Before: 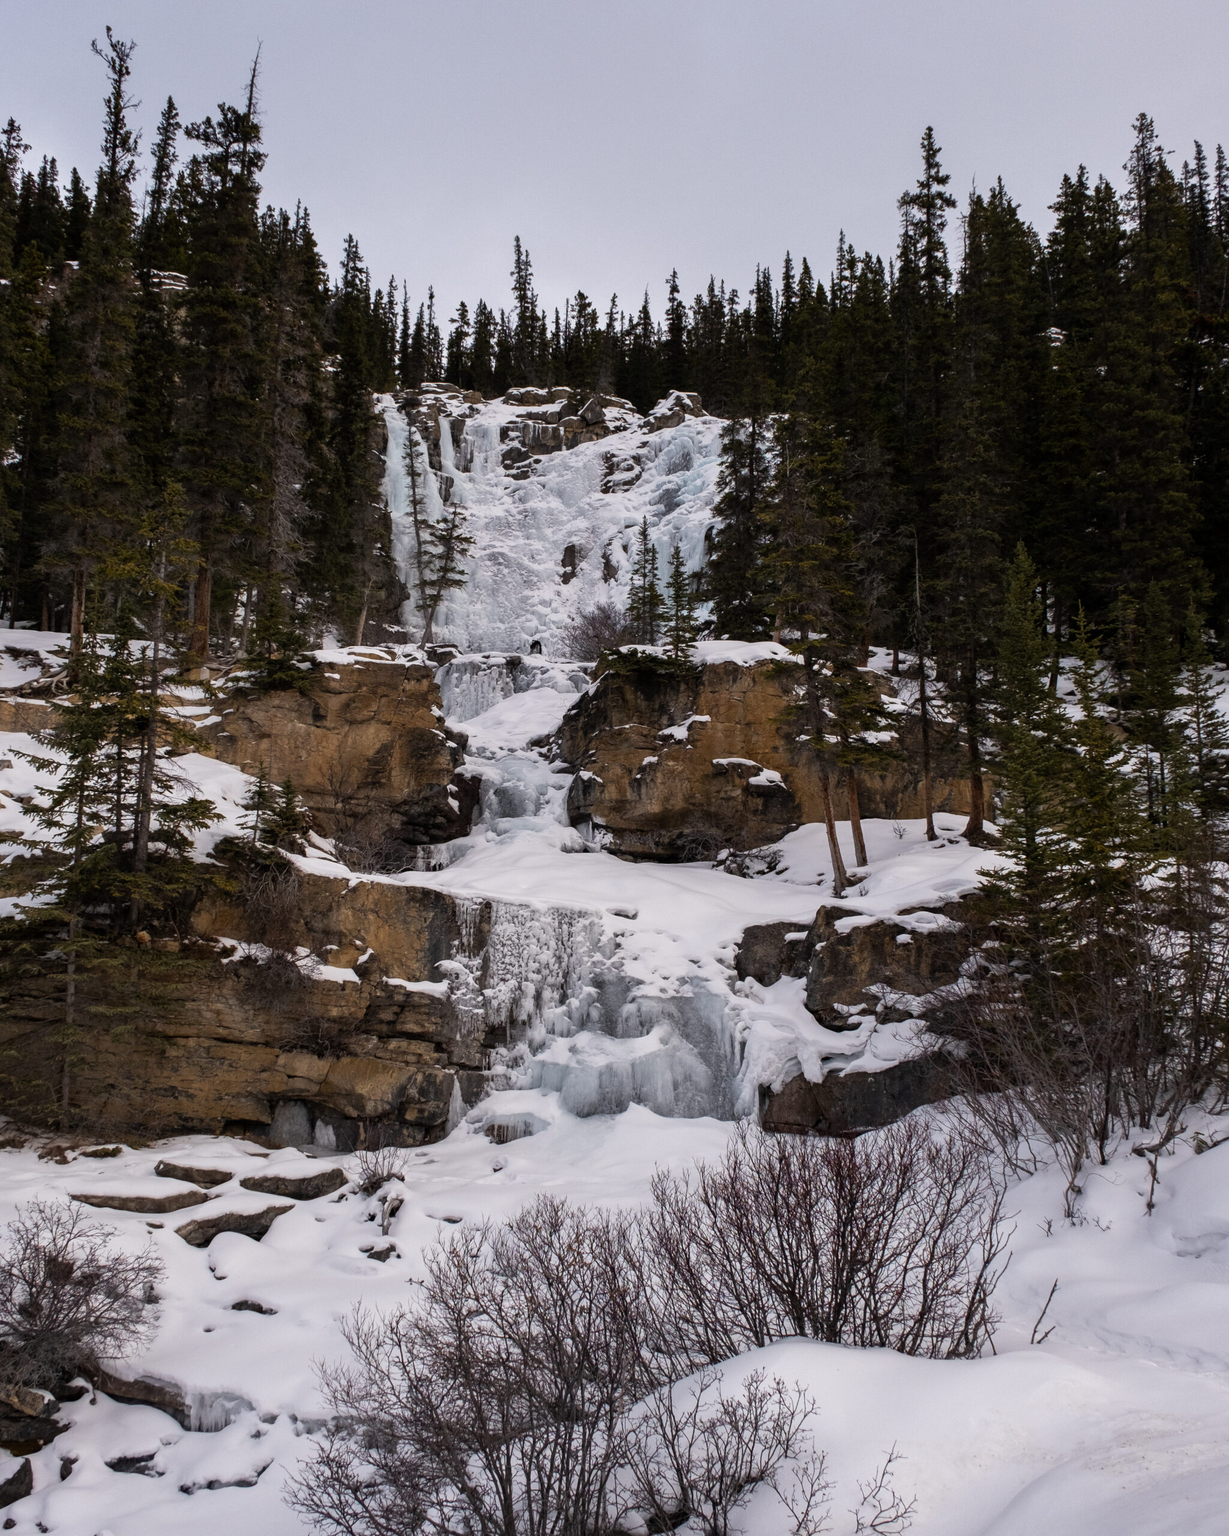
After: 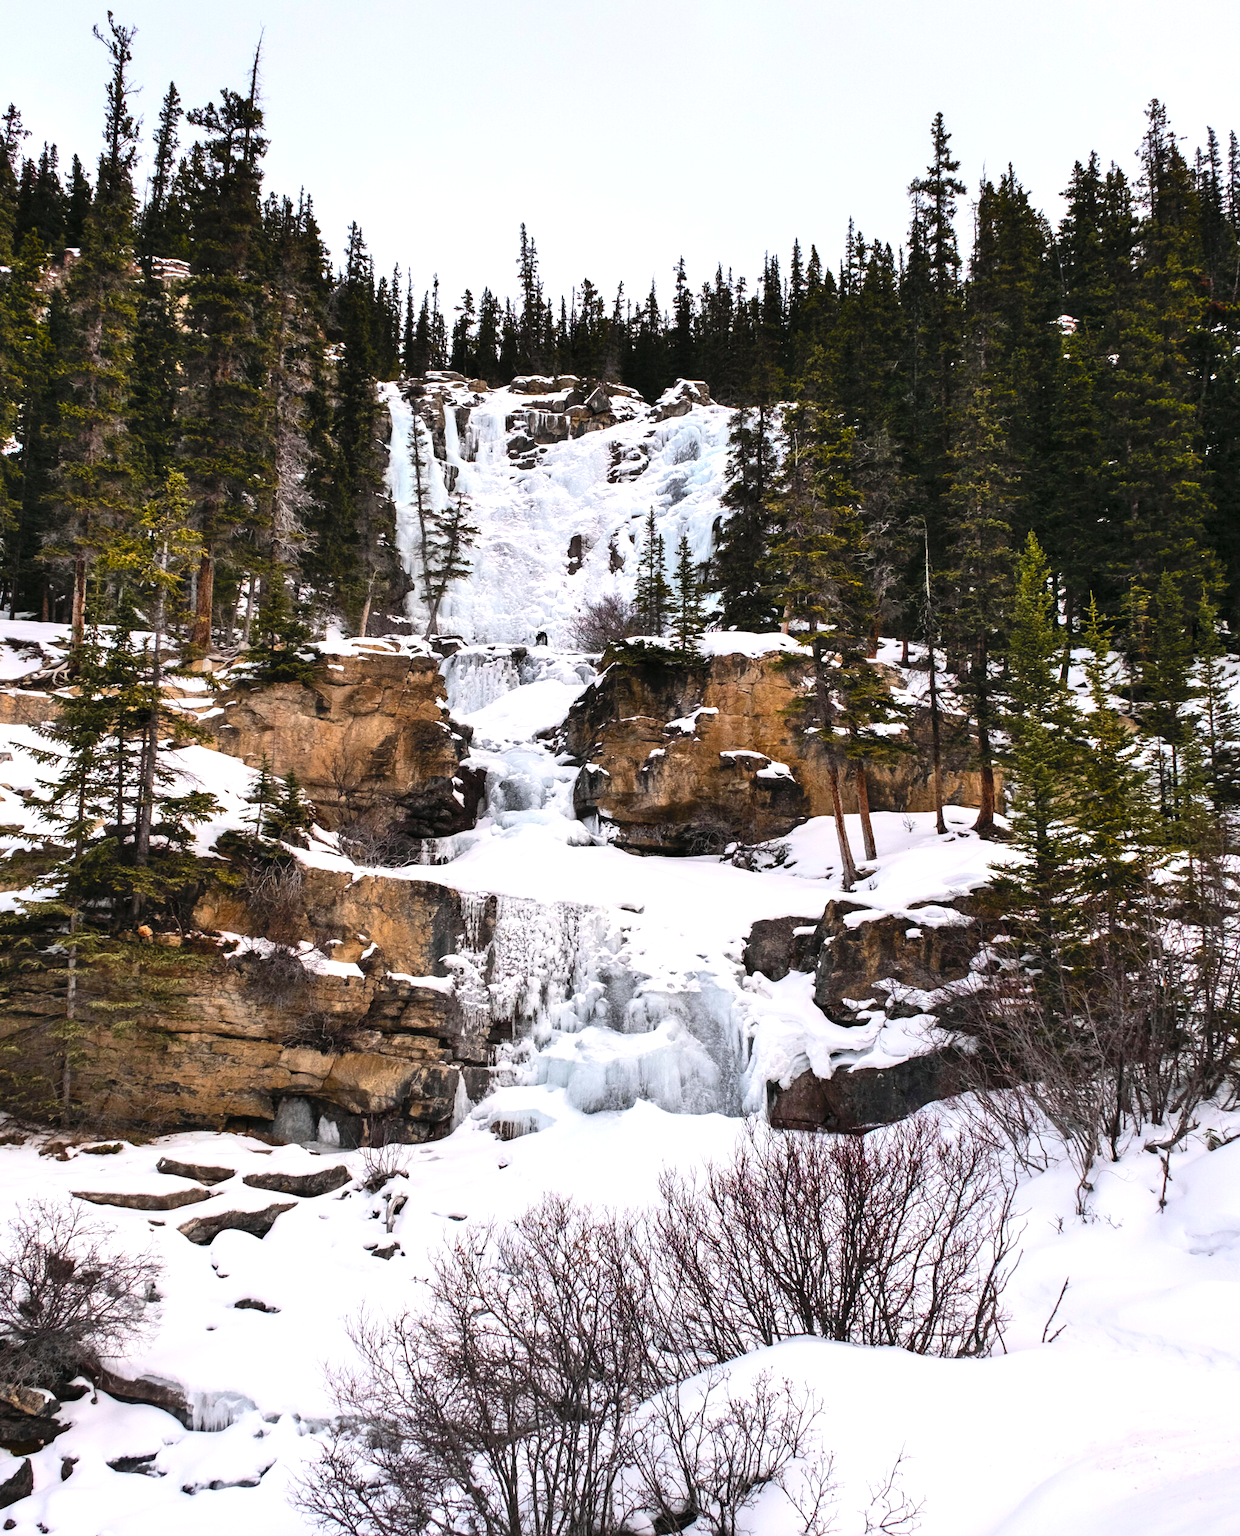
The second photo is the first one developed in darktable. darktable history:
shadows and highlights: radius 113.38, shadows 51.11, white point adjustment 9.15, highlights -3.63, soften with gaussian
contrast brightness saturation: contrast 0.241, brightness 0.262, saturation 0.389
tone curve: curves: ch0 [(0, 0.01) (0.037, 0.032) (0.131, 0.108) (0.275, 0.256) (0.483, 0.512) (0.61, 0.665) (0.696, 0.742) (0.792, 0.819) (0.911, 0.925) (0.997, 0.995)]; ch1 [(0, 0) (0.308, 0.29) (0.425, 0.411) (0.492, 0.488) (0.507, 0.503) (0.53, 0.532) (0.573, 0.586) (0.683, 0.702) (0.746, 0.77) (1, 1)]; ch2 [(0, 0) (0.246, 0.233) (0.36, 0.352) (0.415, 0.415) (0.485, 0.487) (0.502, 0.504) (0.525, 0.518) (0.539, 0.539) (0.587, 0.594) (0.636, 0.652) (0.711, 0.729) (0.845, 0.855) (0.998, 0.977)], color space Lab, independent channels, preserve colors none
crop: top 1.031%, right 0.064%
